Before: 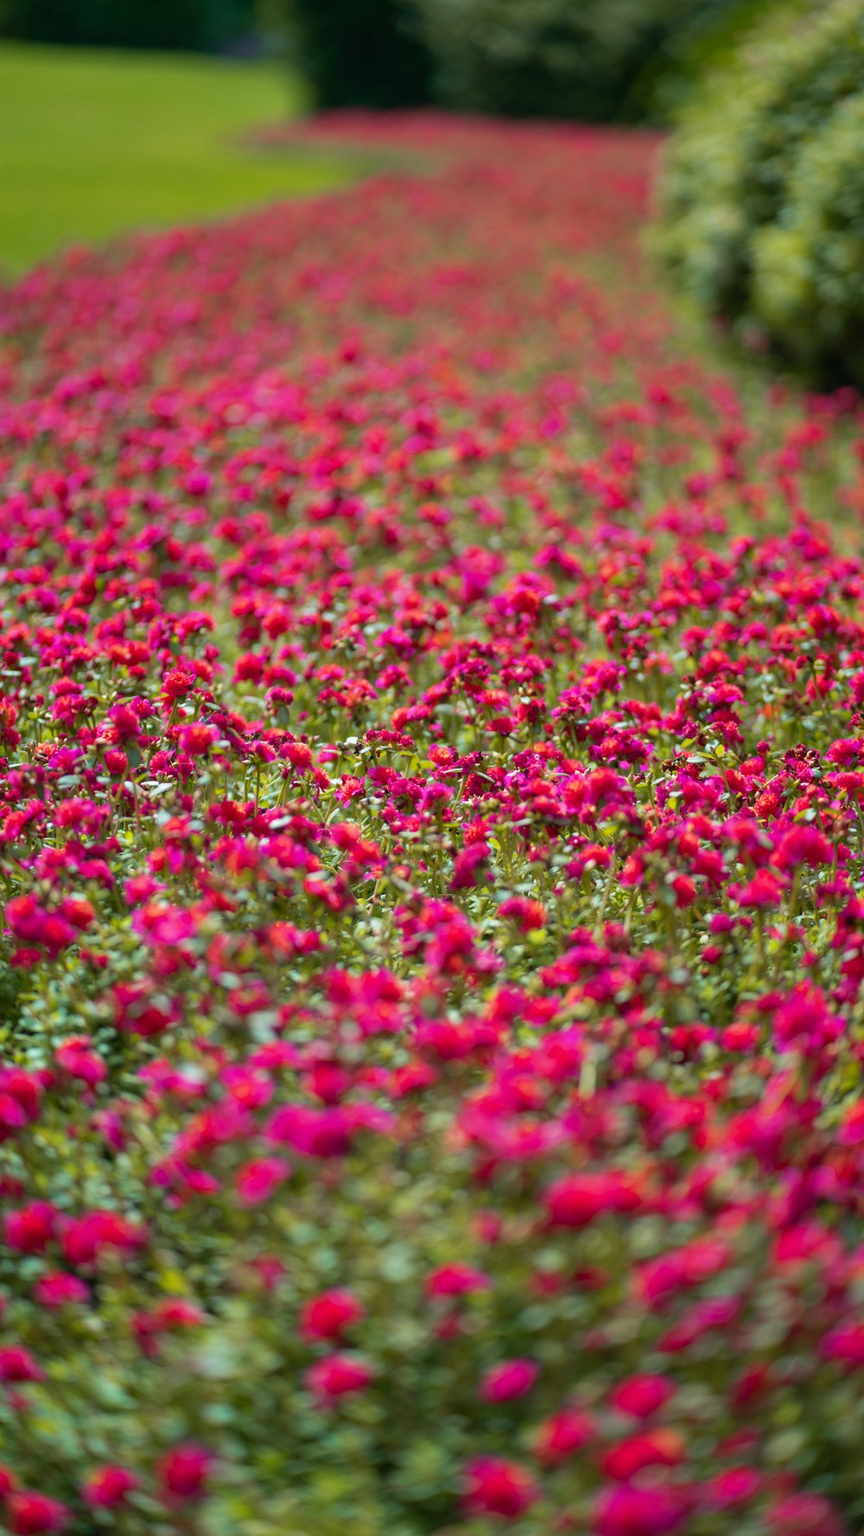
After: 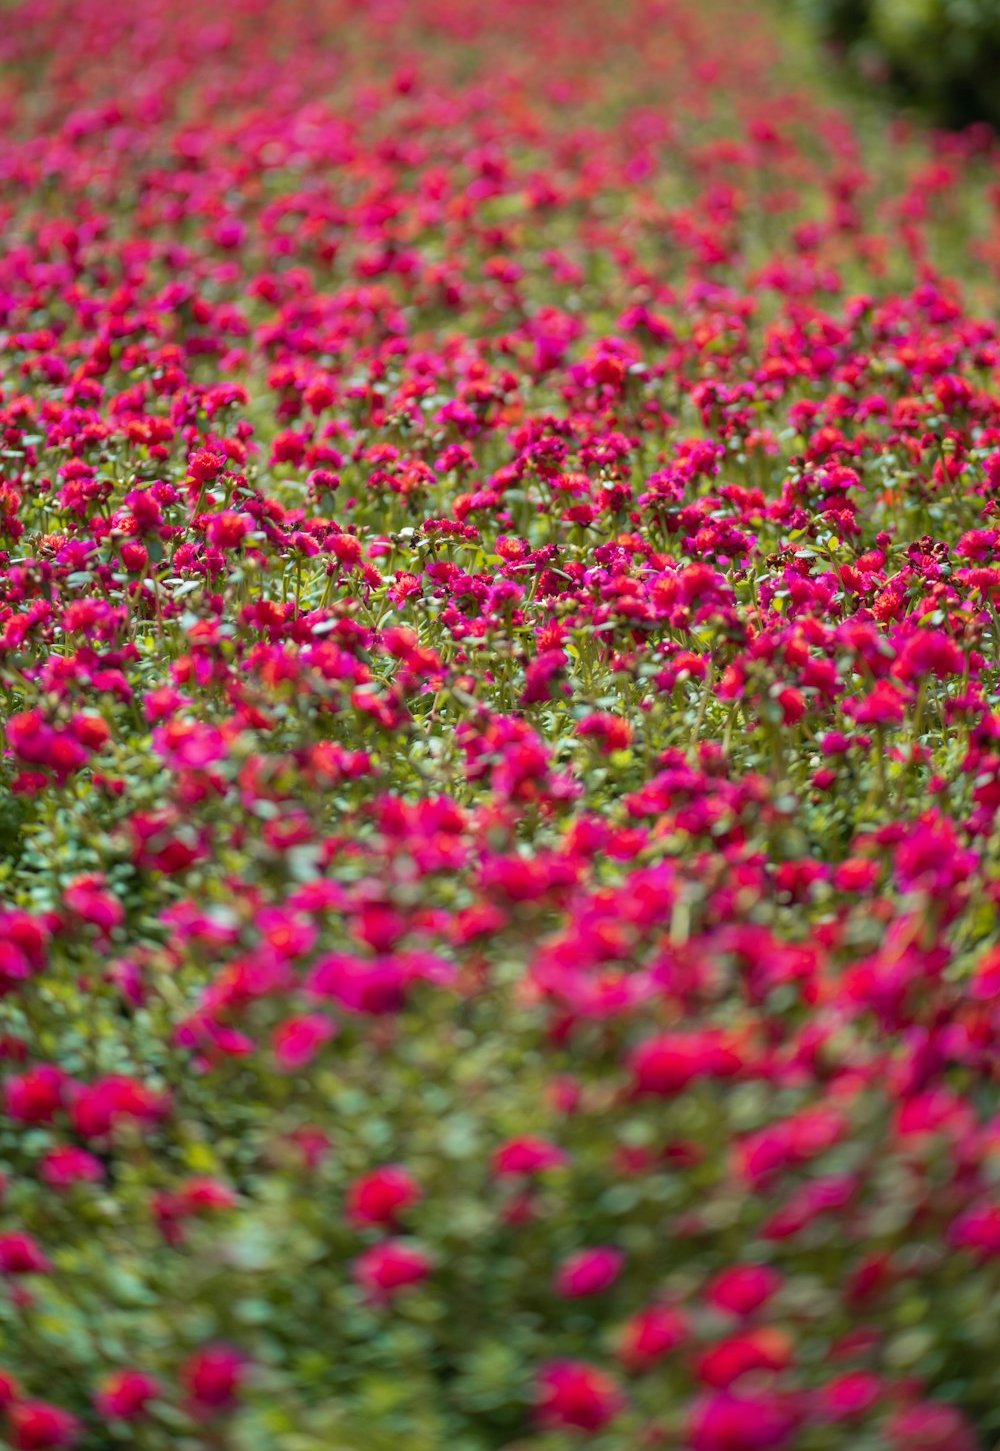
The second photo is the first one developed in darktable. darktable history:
crop and rotate: top 18.312%
